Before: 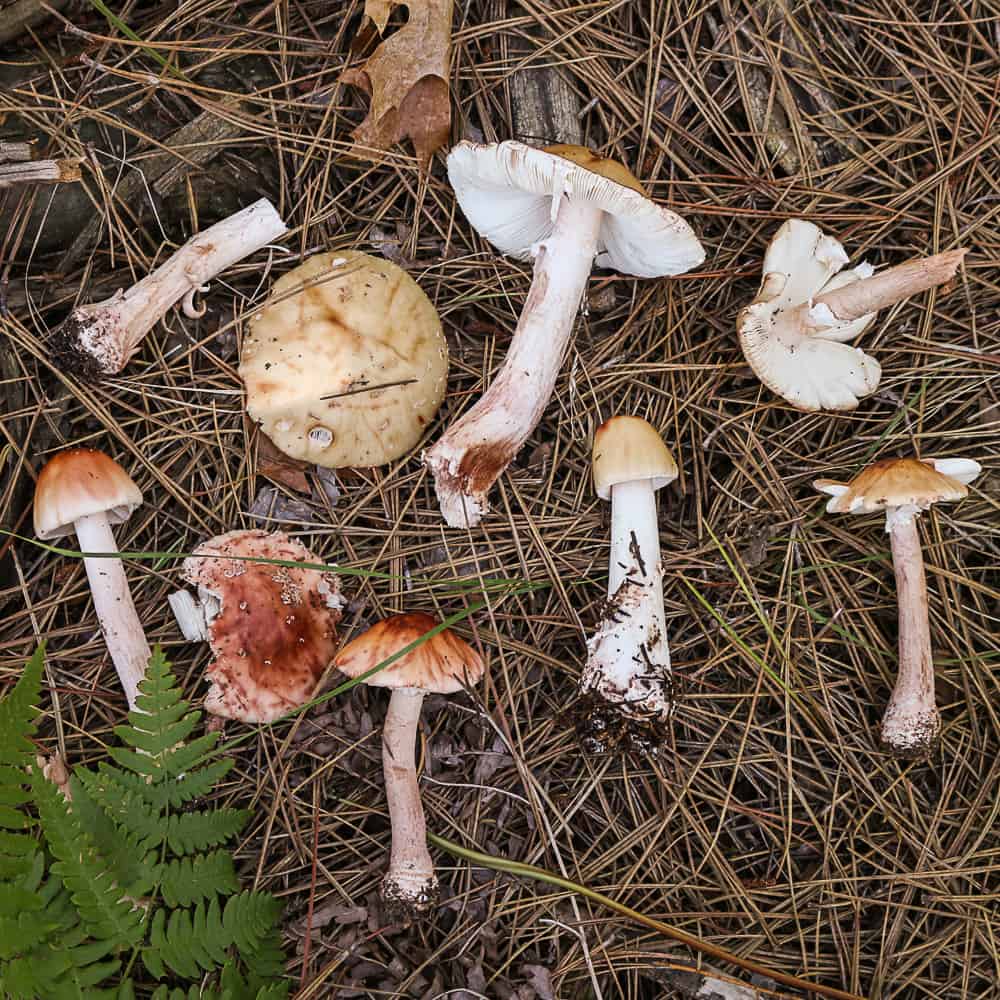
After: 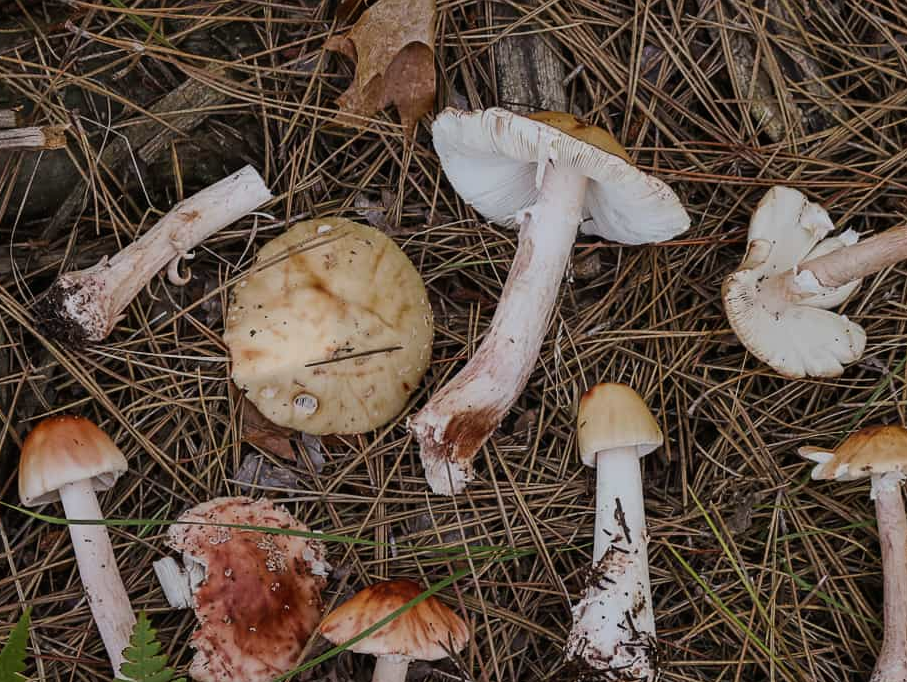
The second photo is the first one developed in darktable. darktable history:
exposure: black level correction 0, exposure -0.685 EV, compensate exposure bias true, compensate highlight preservation false
crop: left 1.583%, top 3.362%, right 7.625%, bottom 28.413%
